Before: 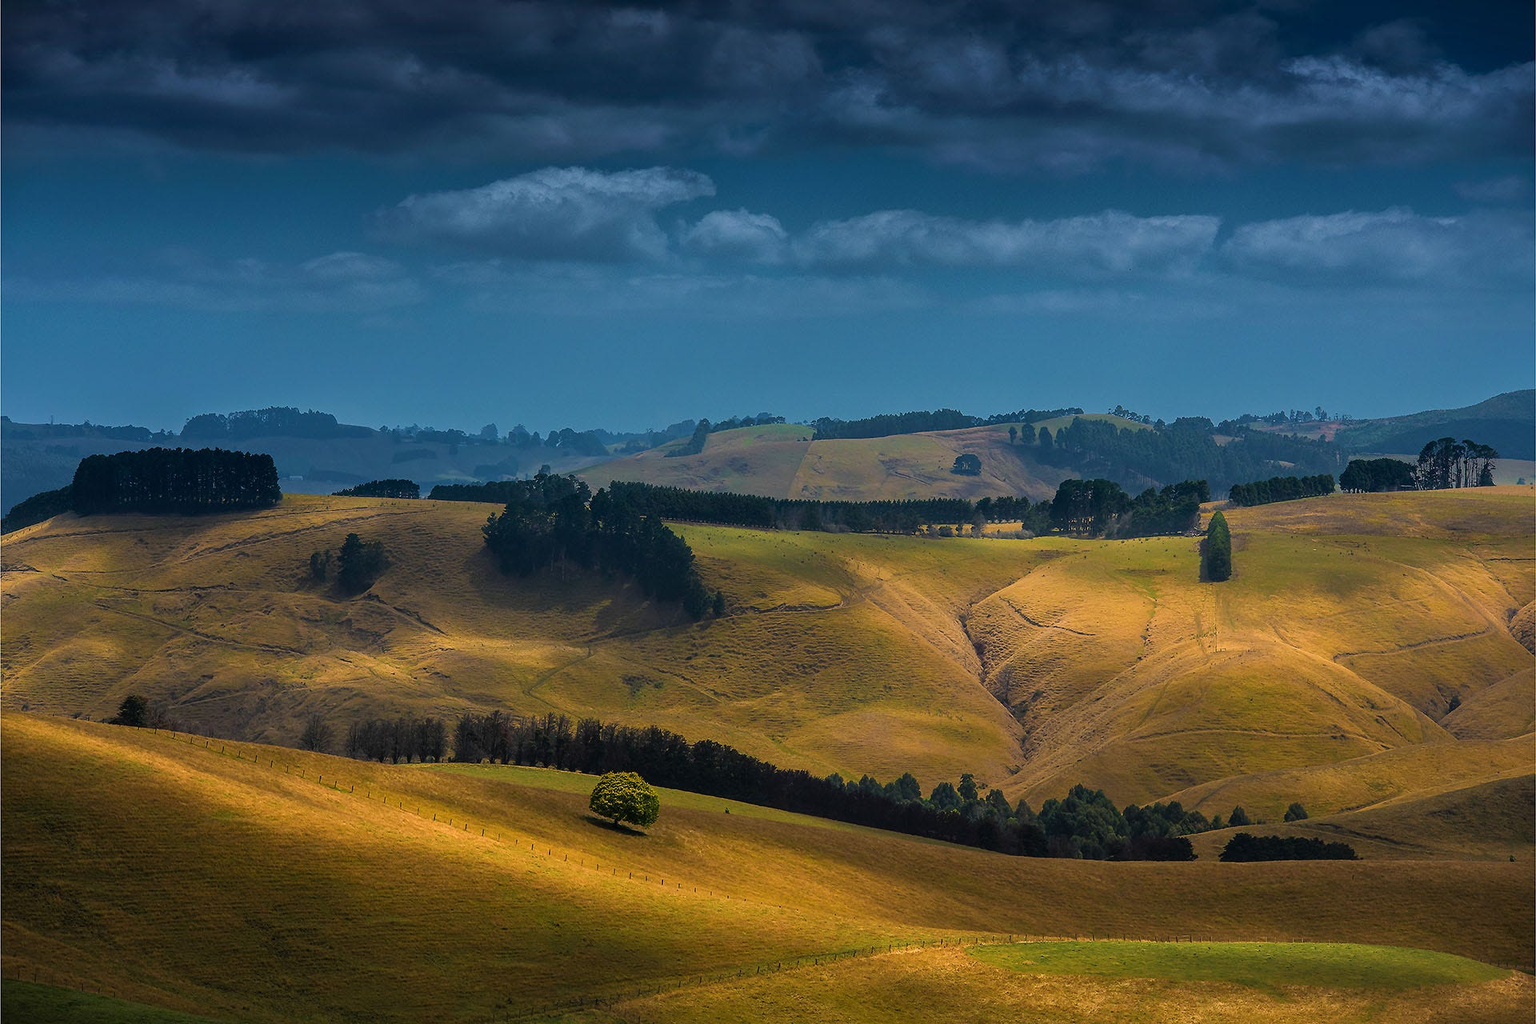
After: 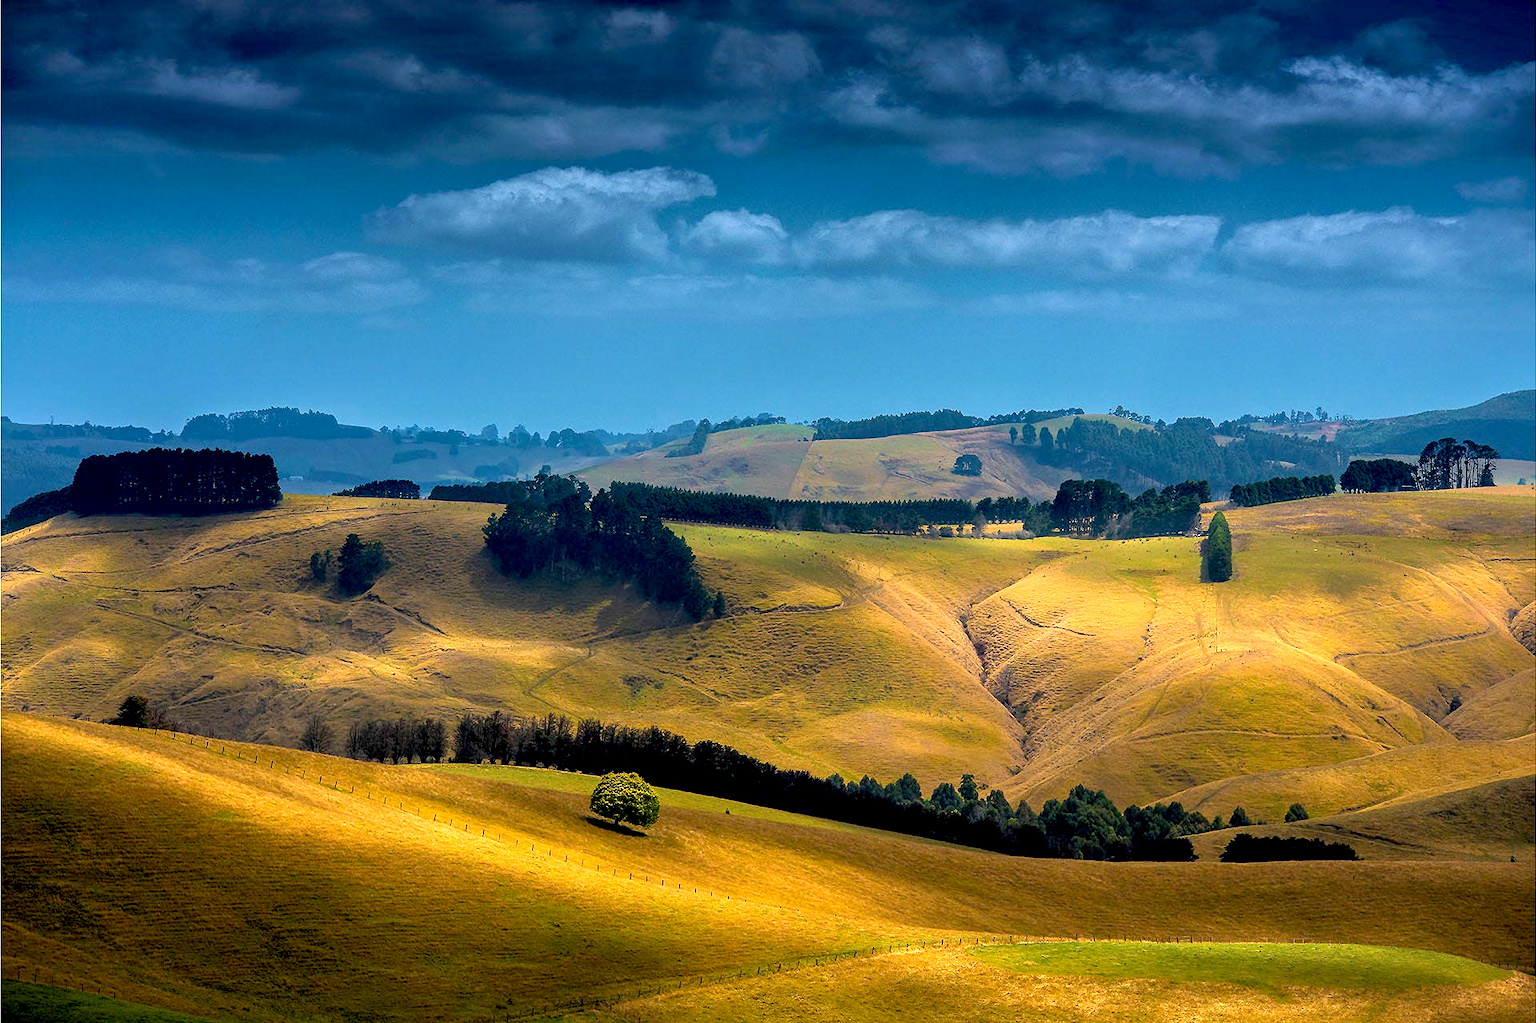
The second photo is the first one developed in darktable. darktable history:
bloom: size 9%, threshold 100%, strength 7%
exposure: black level correction 0.011, exposure 1.088 EV, compensate exposure bias true, compensate highlight preservation false
